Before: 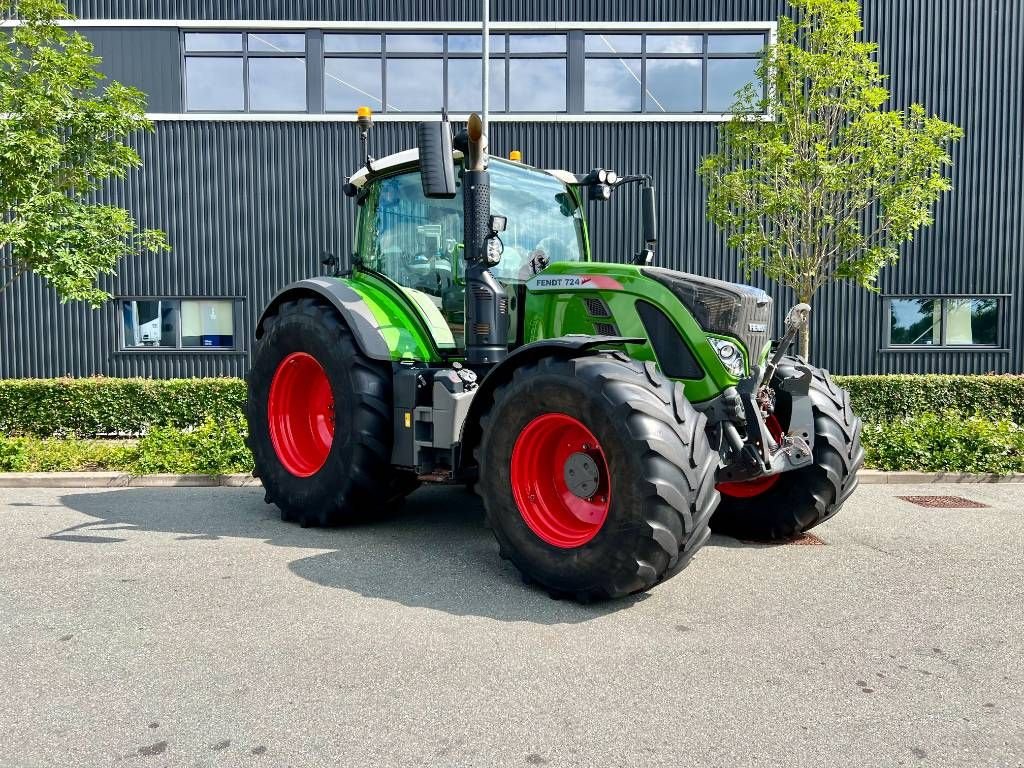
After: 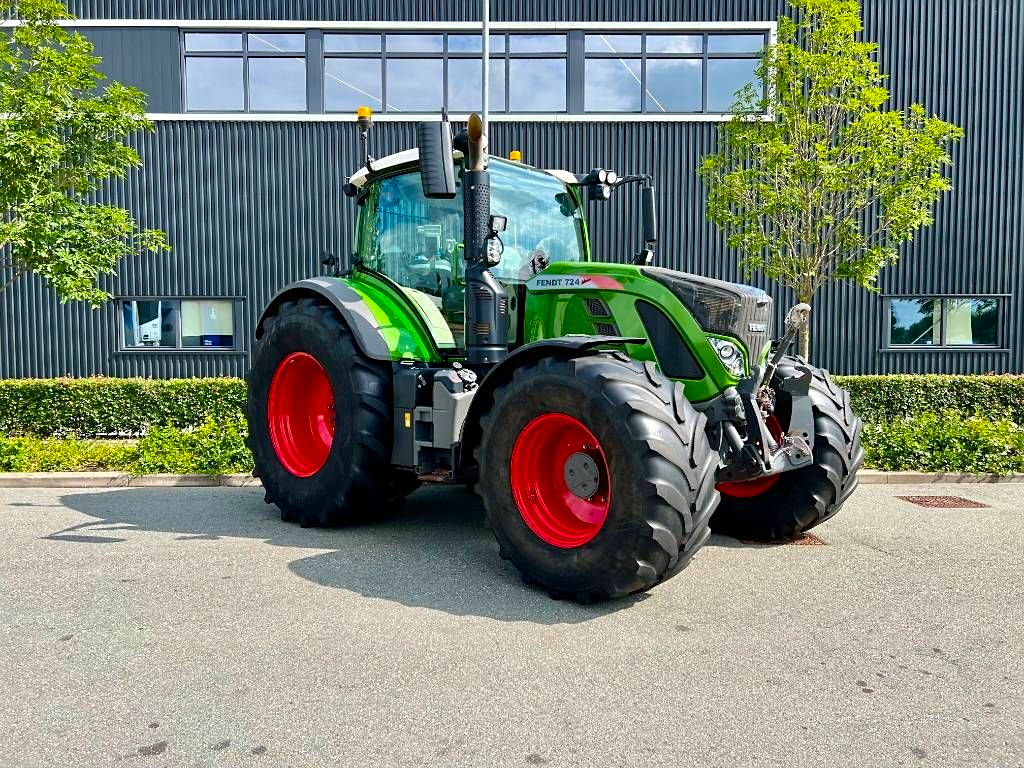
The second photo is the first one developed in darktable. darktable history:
color balance rgb: shadows lift › chroma 0.826%, shadows lift › hue 113.5°, perceptual saturation grading › global saturation 19.872%, global vibrance 20%
sharpen: amount 0.217
